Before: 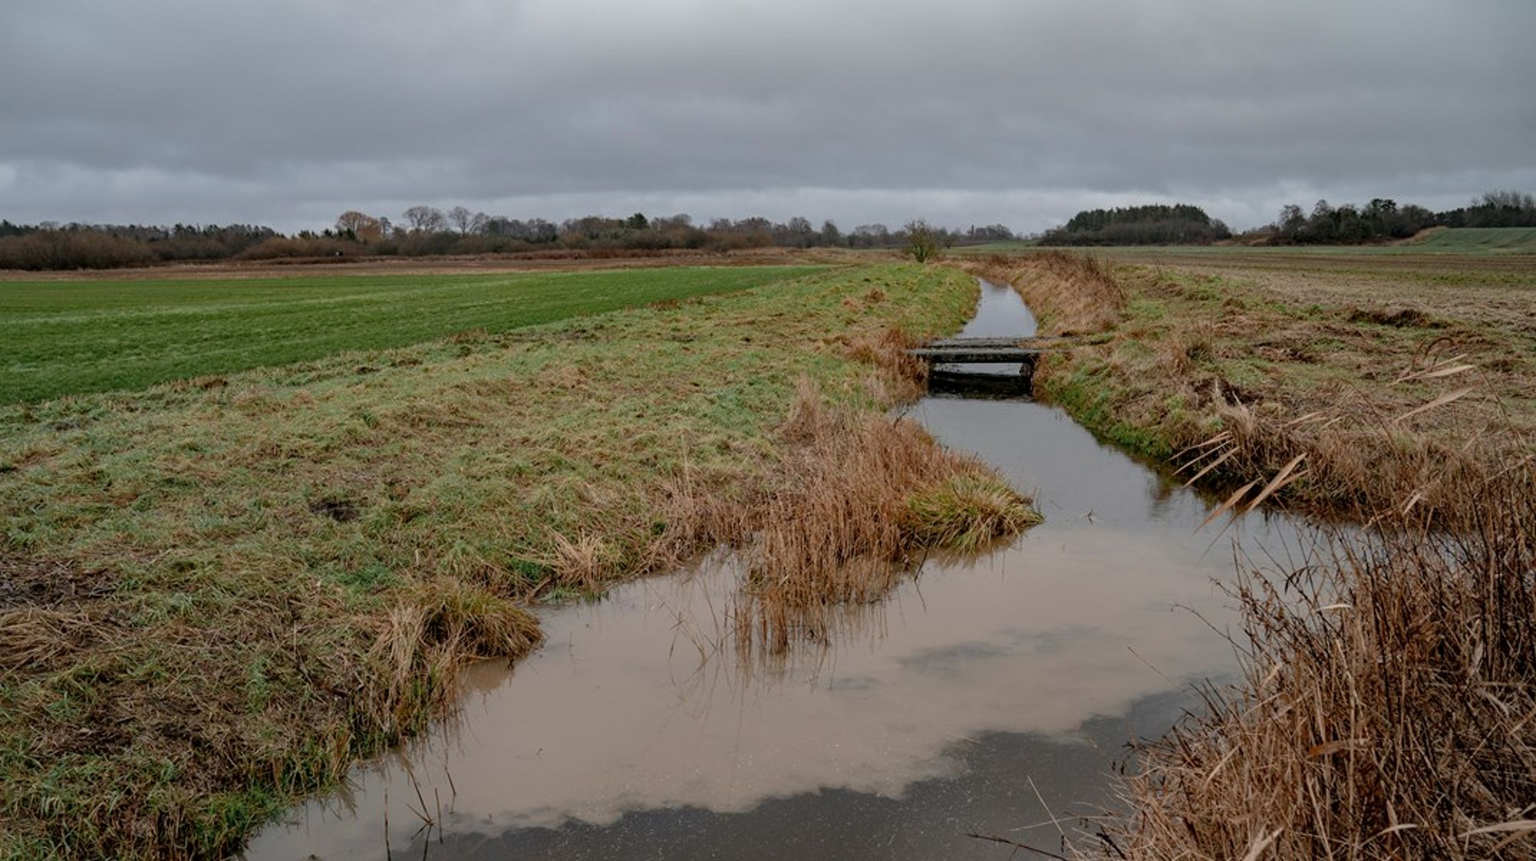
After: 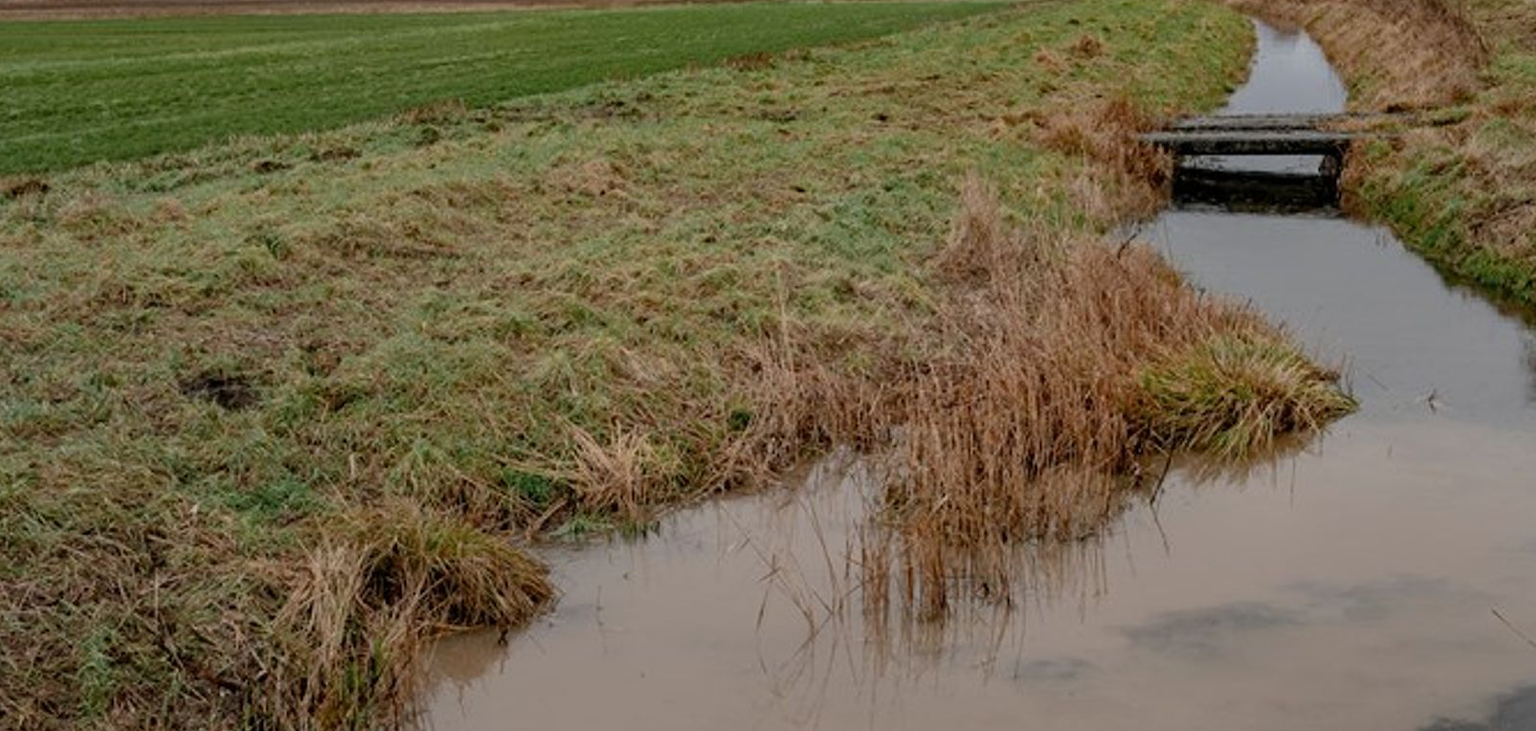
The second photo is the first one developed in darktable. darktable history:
crop: left 12.859%, top 30.965%, right 24.793%, bottom 16.068%
